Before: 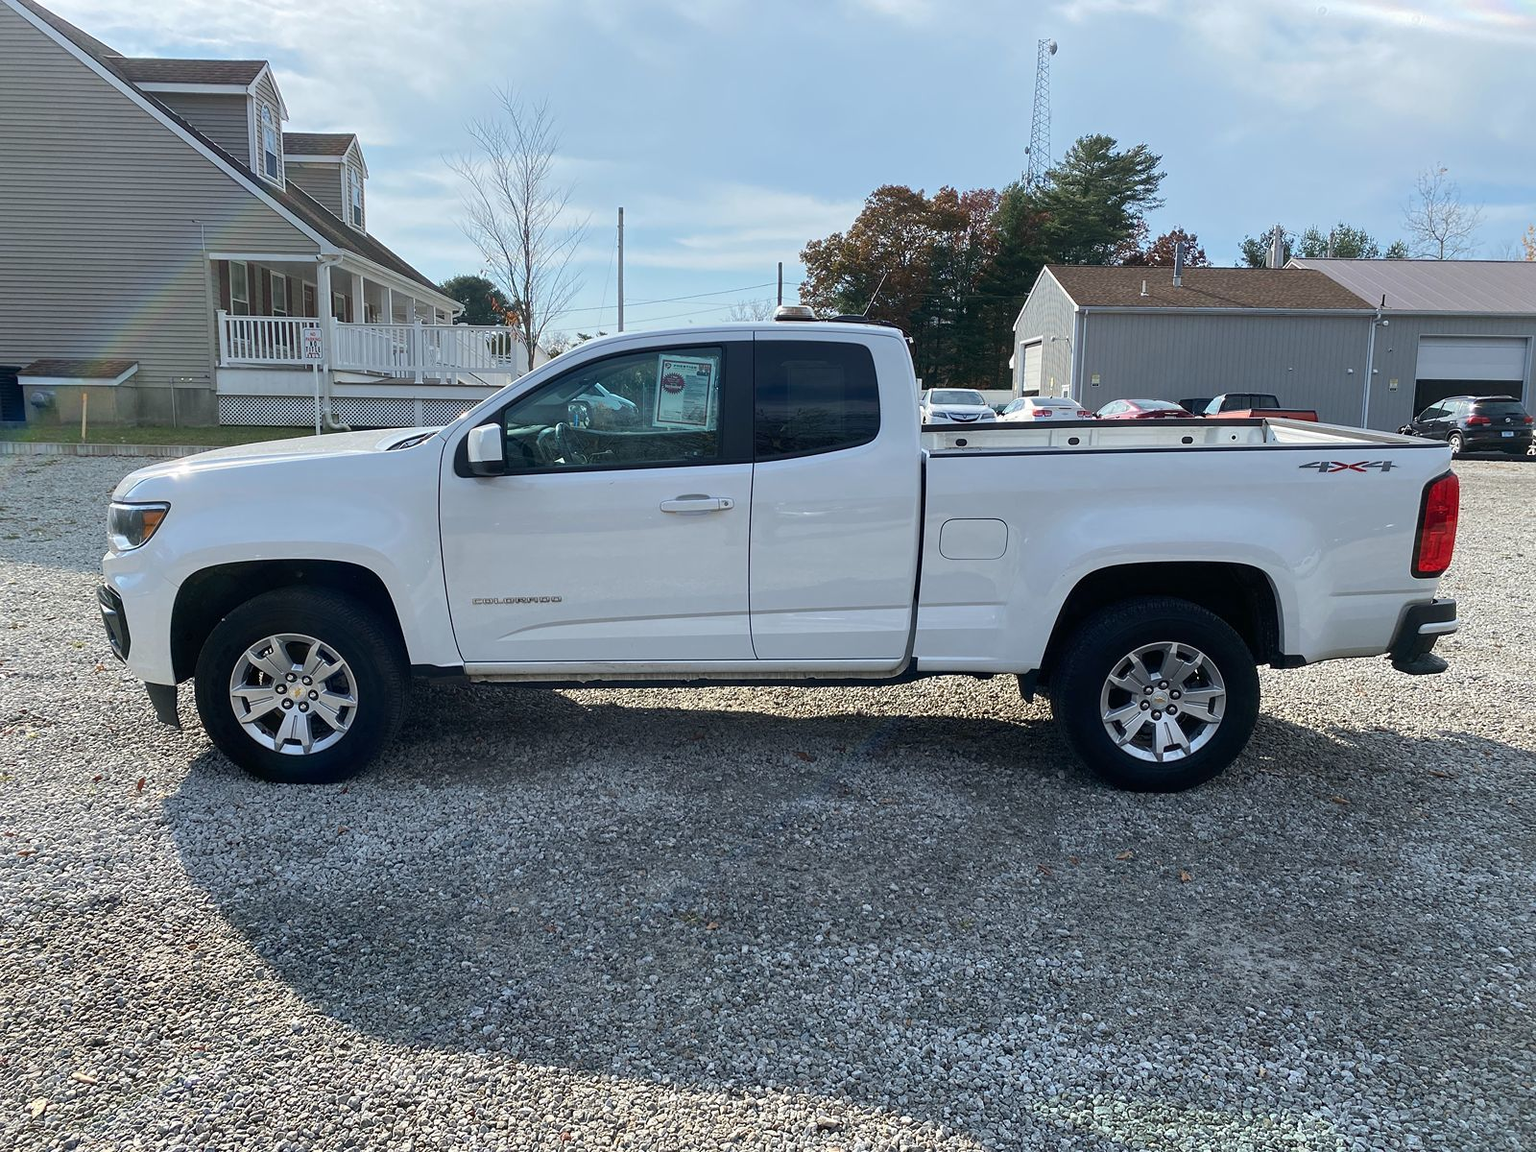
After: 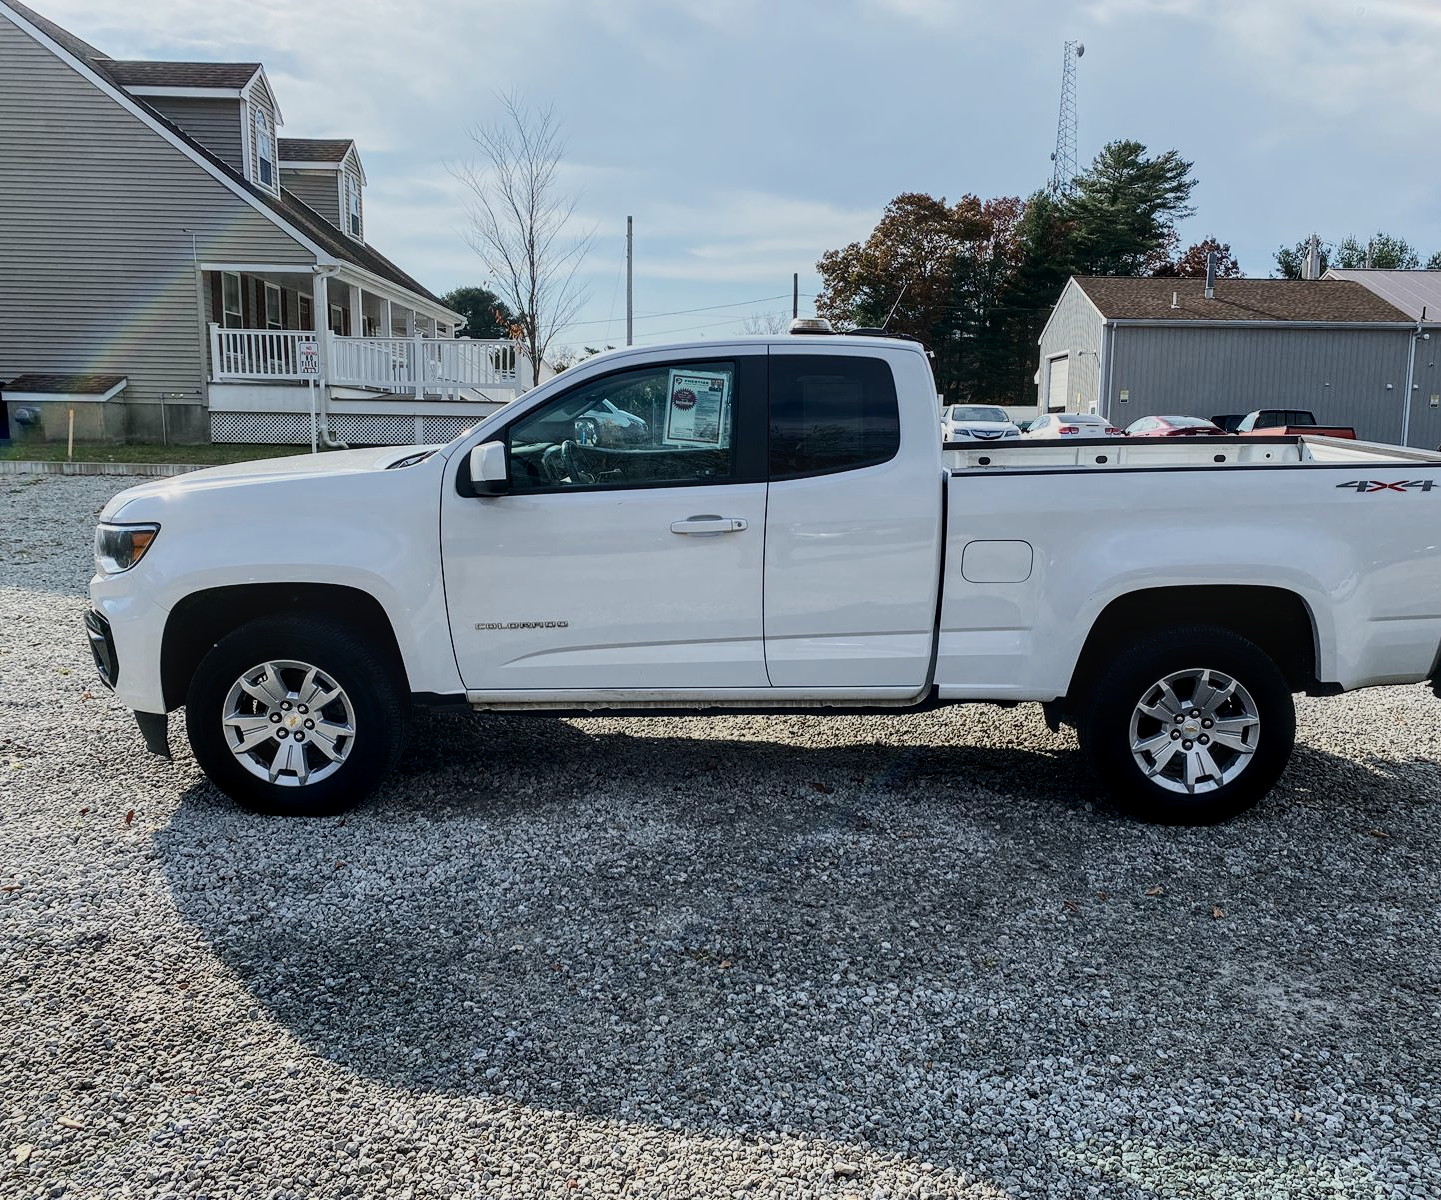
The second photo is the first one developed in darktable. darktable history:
filmic rgb: black relative exposure -7.65 EV, white relative exposure 4.56 EV, hardness 3.61
contrast brightness saturation: contrast 0.22
crop and rotate: left 1.088%, right 8.807%
local contrast: on, module defaults
